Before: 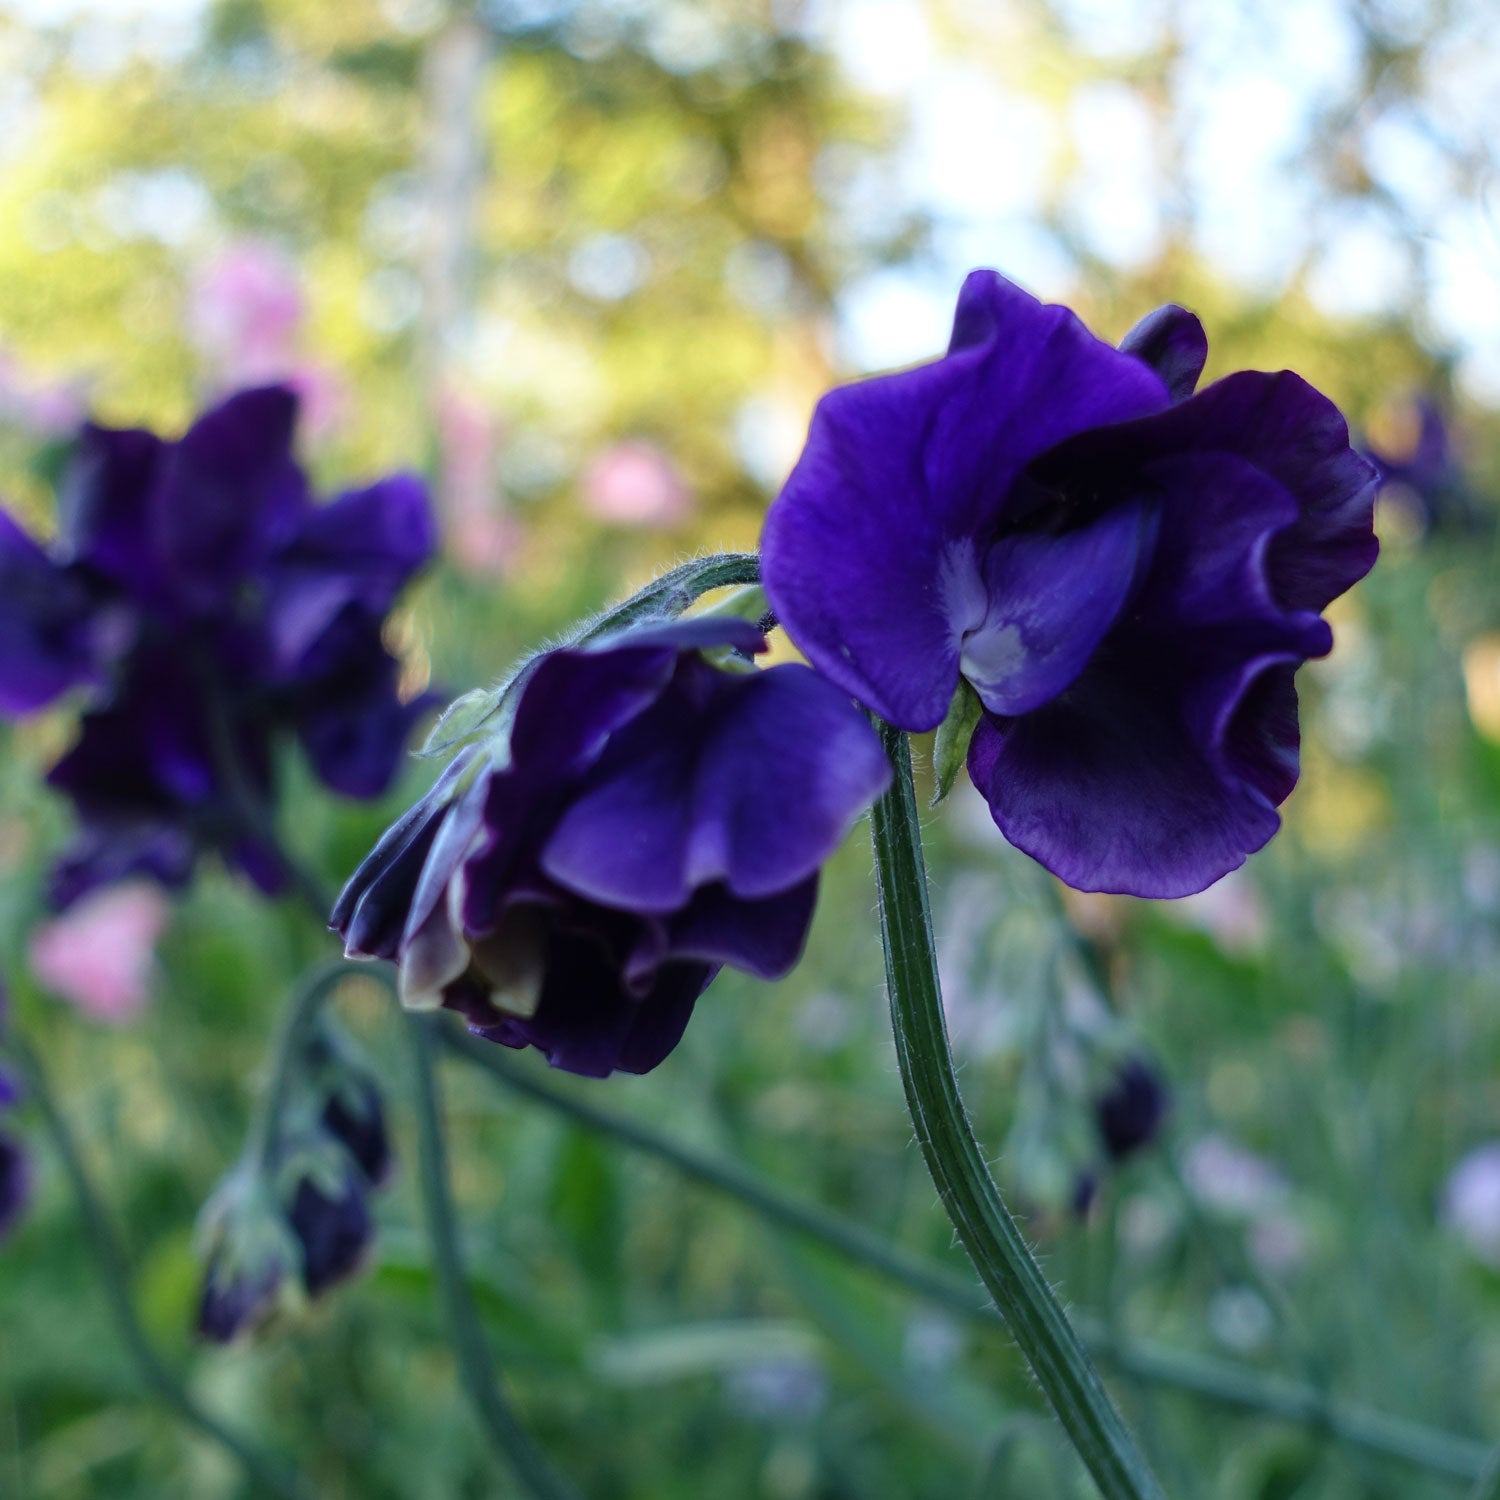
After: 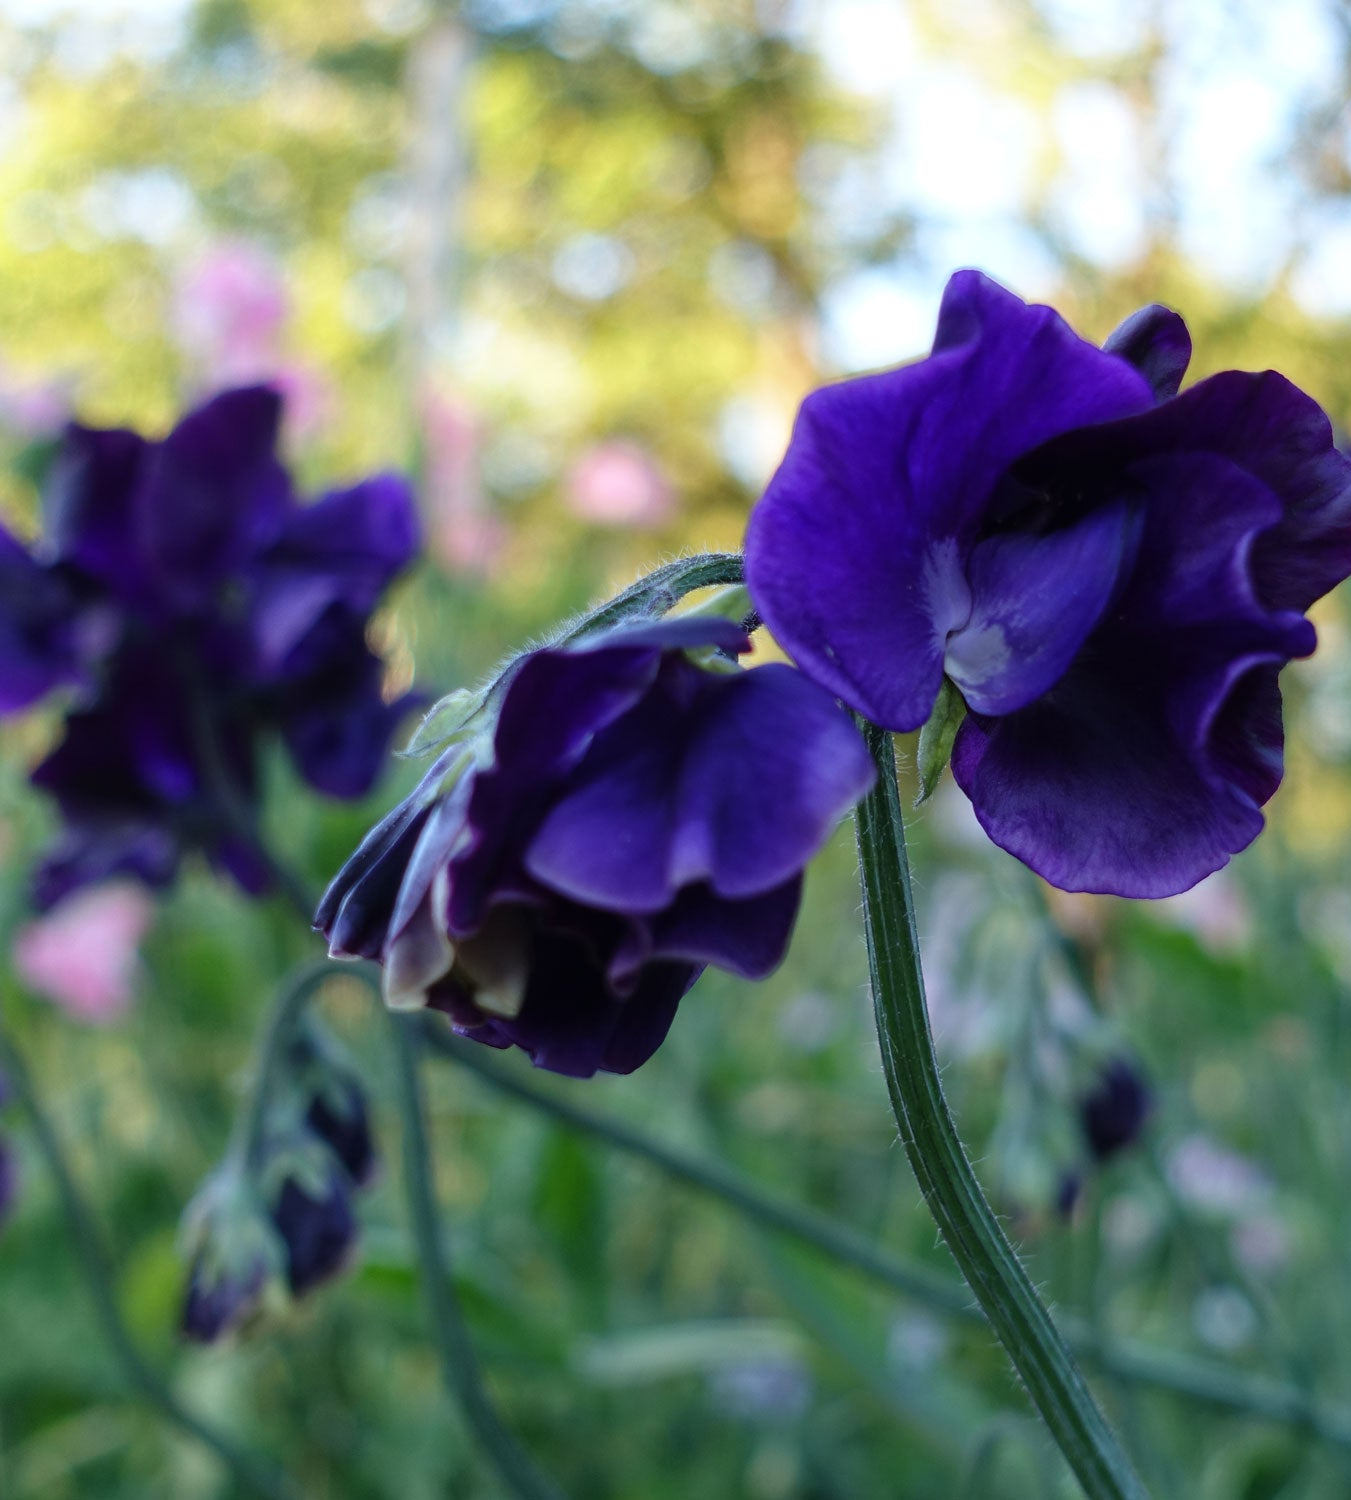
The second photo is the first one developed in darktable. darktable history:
crop and rotate: left 1.088%, right 8.807%
